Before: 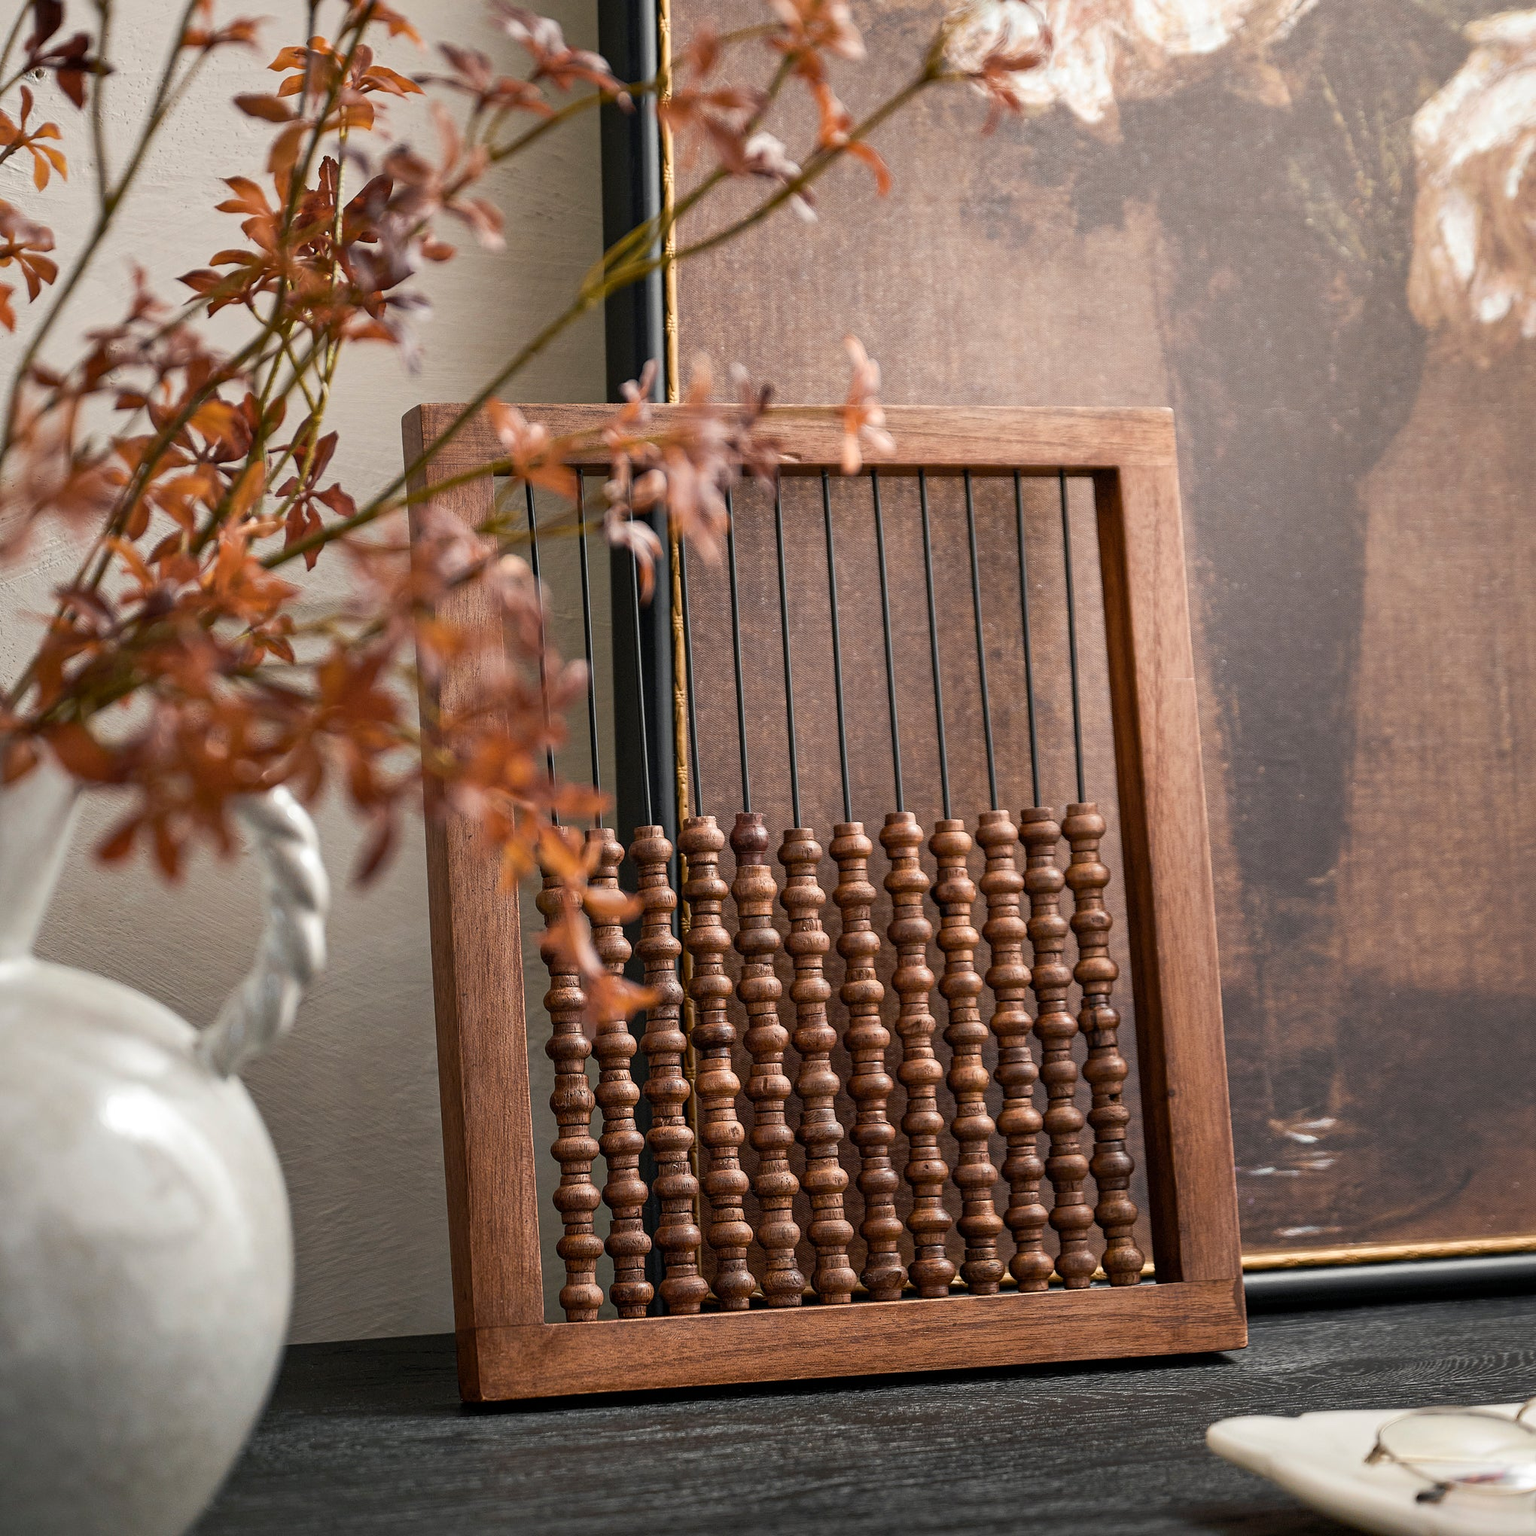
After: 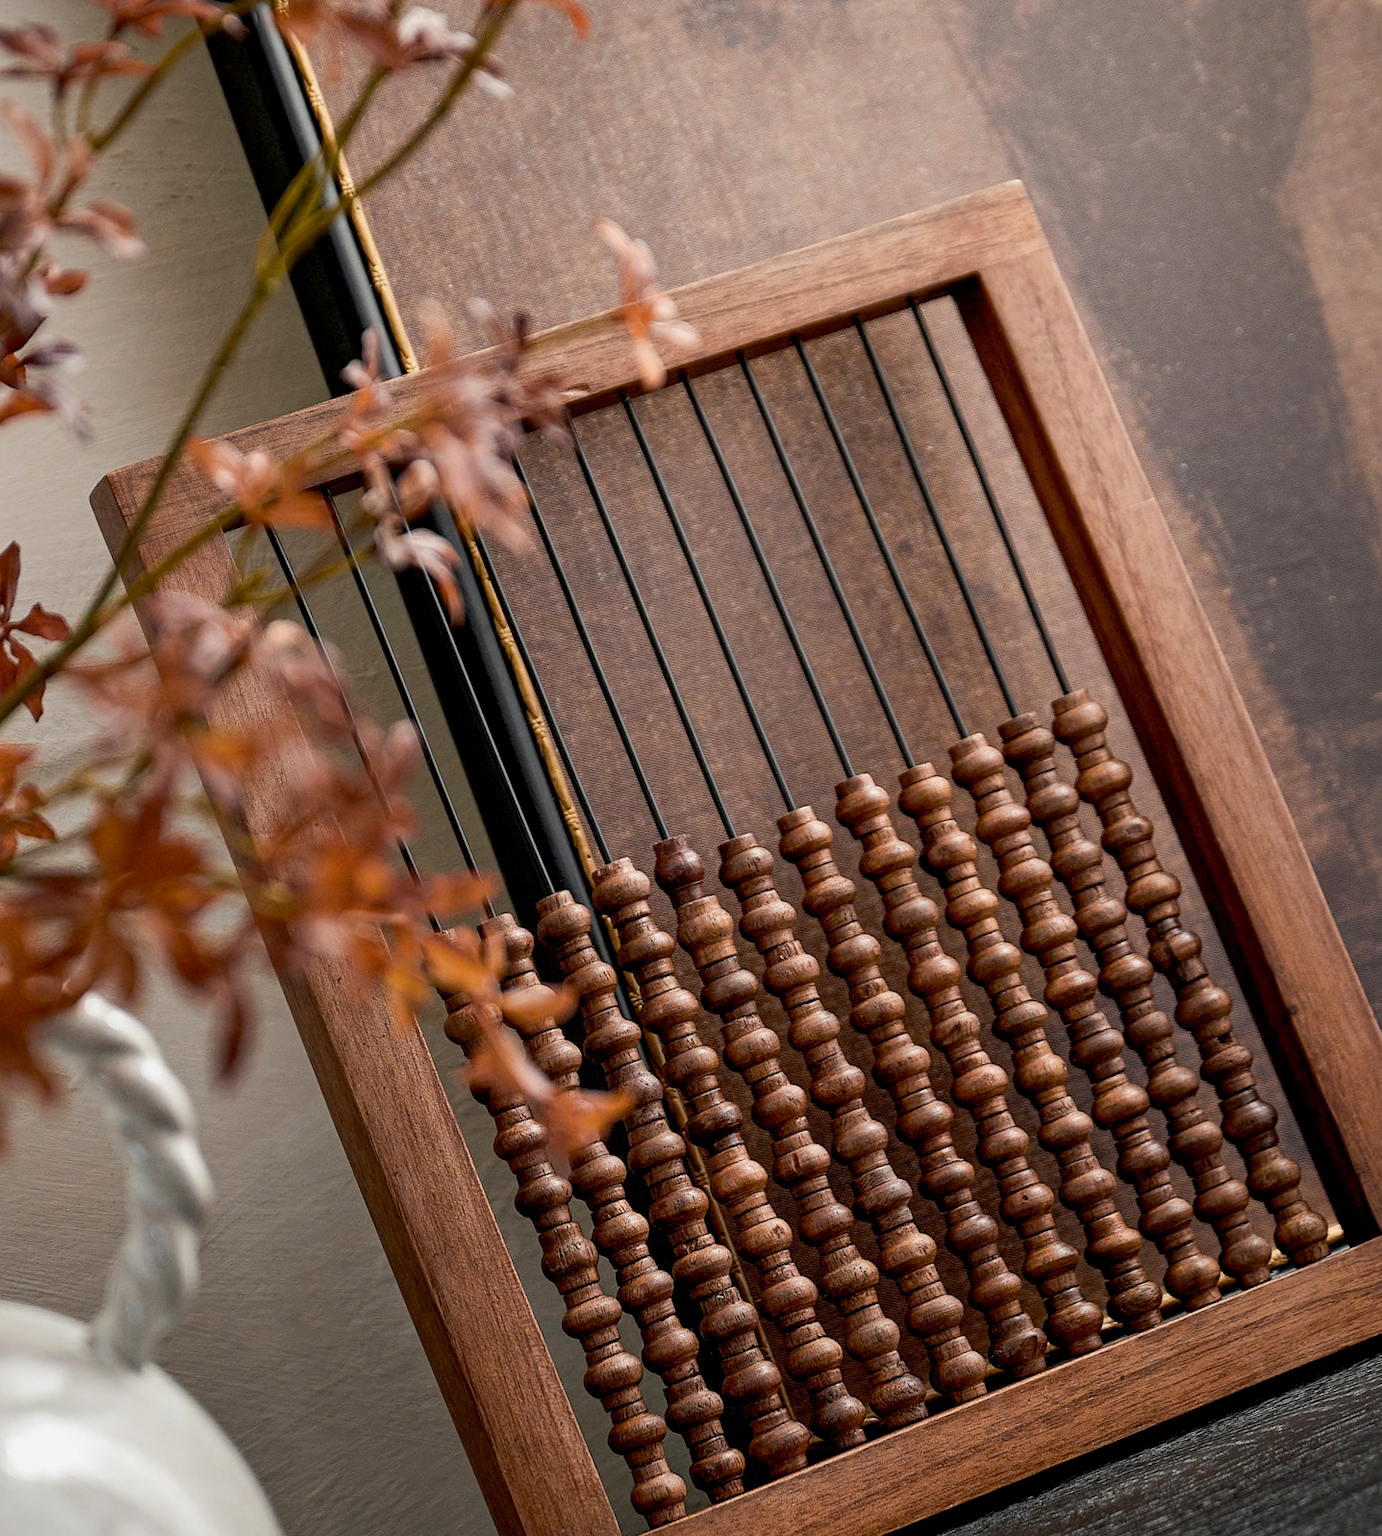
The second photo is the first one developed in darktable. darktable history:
exposure: black level correction 0.009, exposure -0.163 EV, compensate exposure bias true, compensate highlight preservation false
crop and rotate: angle 18.23°, left 6.73%, right 4.276%, bottom 1.094%
